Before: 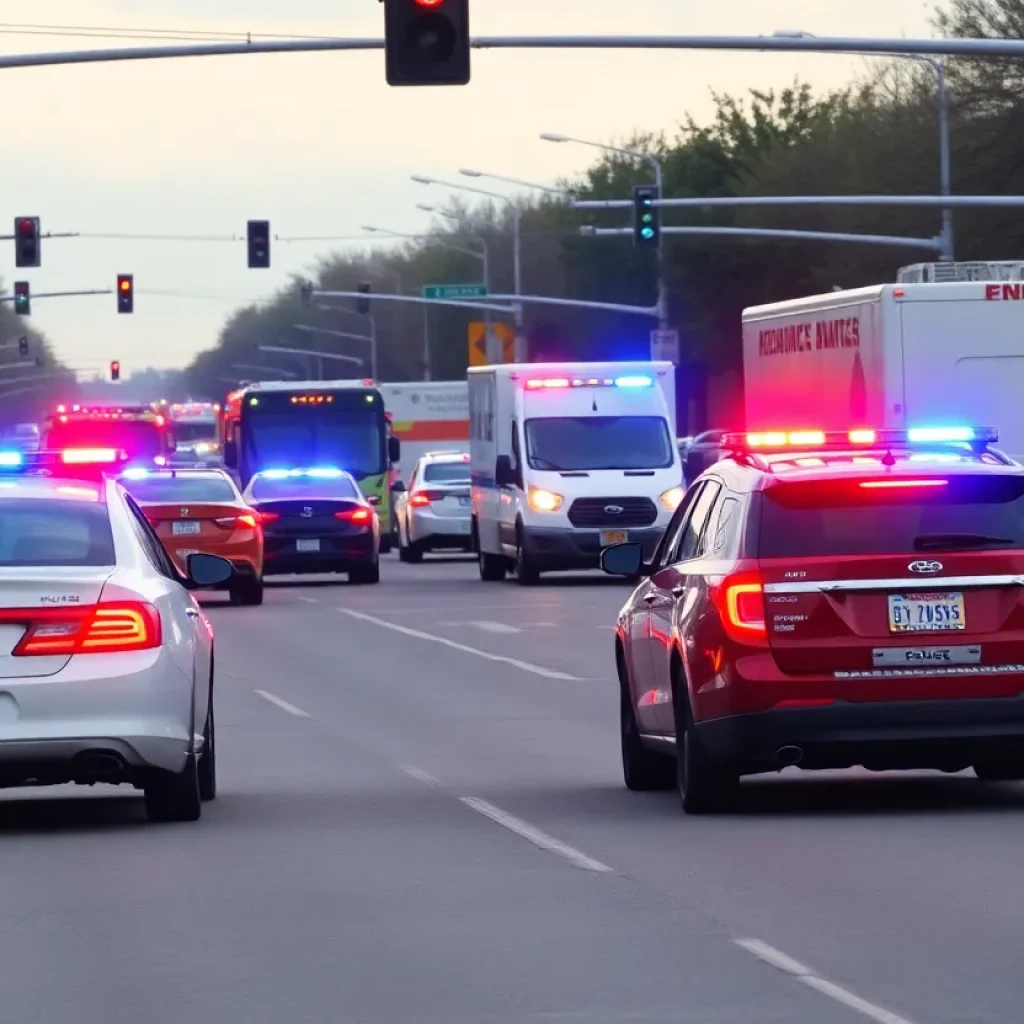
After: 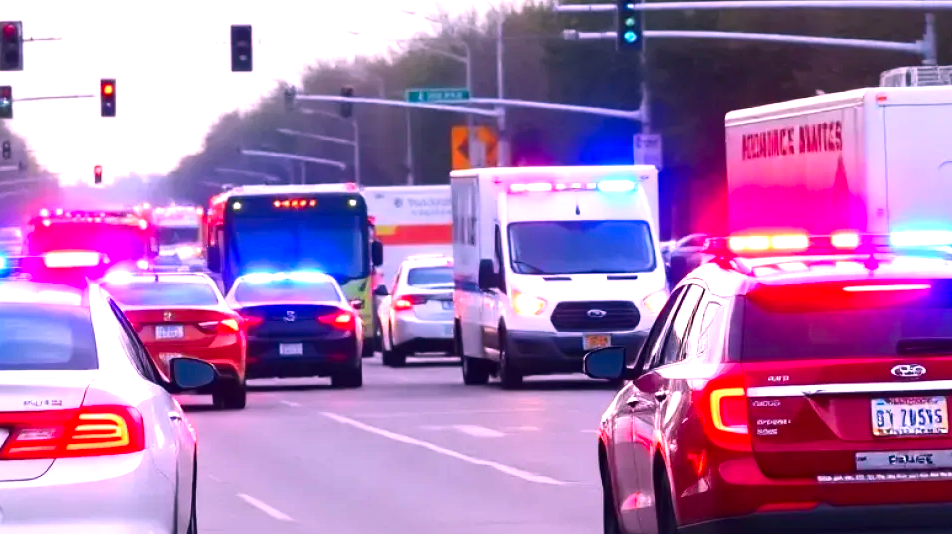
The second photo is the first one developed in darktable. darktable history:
contrast brightness saturation: contrast 0.13, brightness -0.05, saturation 0.16
crop: left 1.744%, top 19.225%, right 5.069%, bottom 28.357%
exposure: exposure 0.766 EV, compensate highlight preservation false
white balance: red 1.188, blue 1.11
